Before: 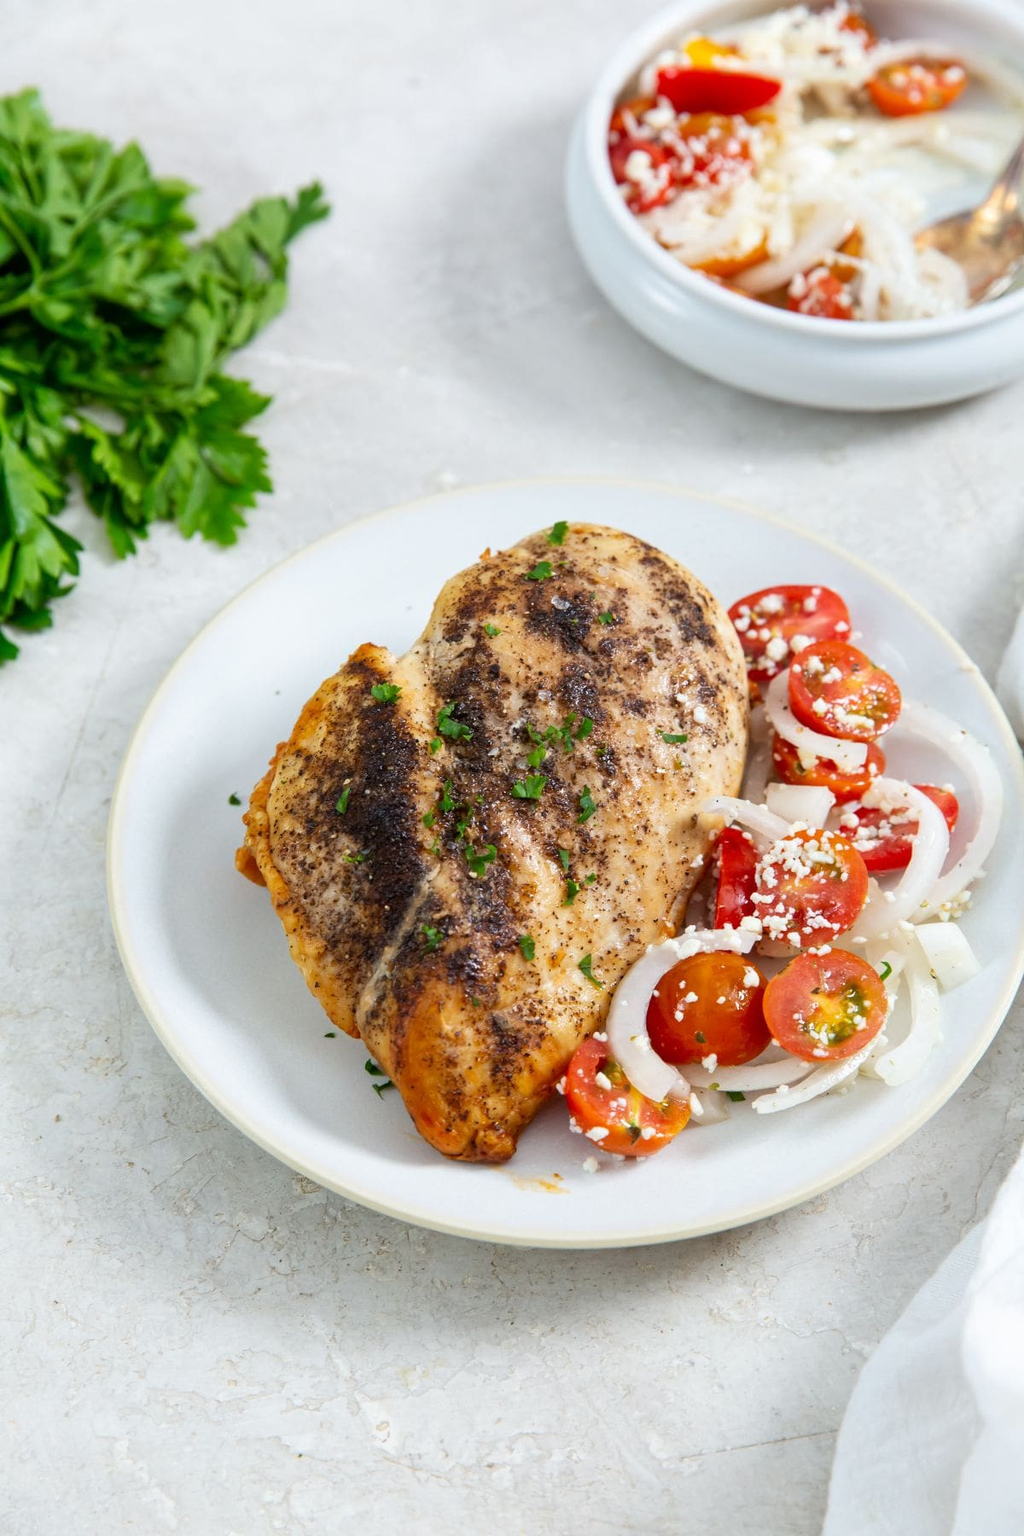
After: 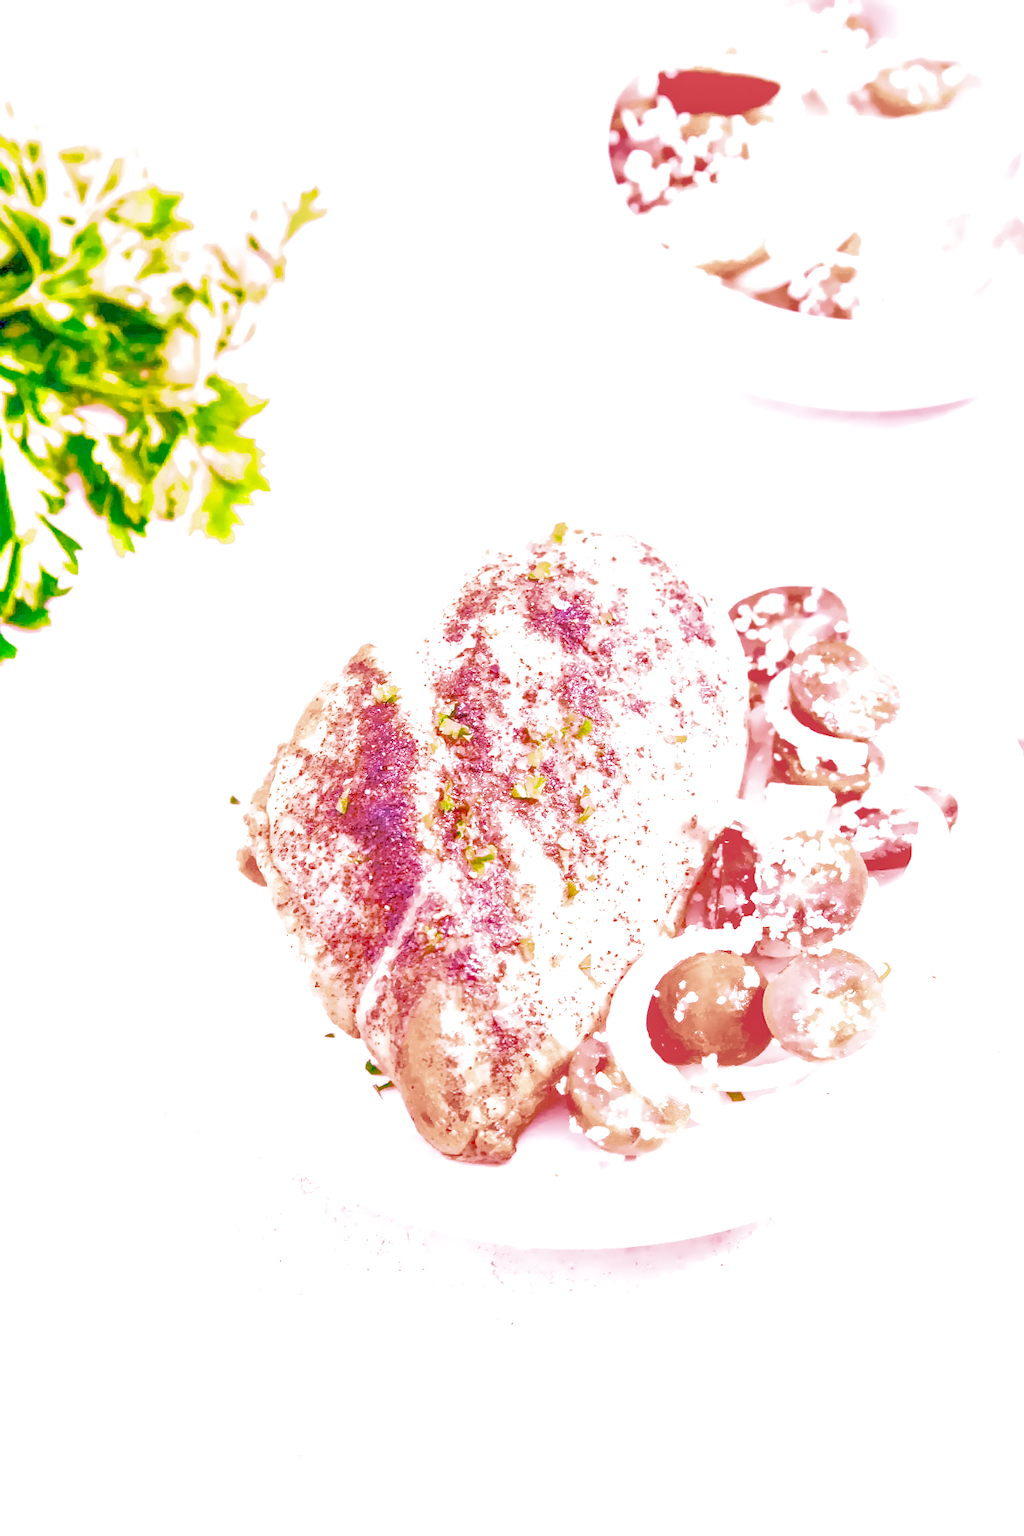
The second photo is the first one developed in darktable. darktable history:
local contrast: on, module defaults
color calibration: illuminant as shot in camera, x 0.358, y 0.373, temperature 4628.91 K
denoise (profiled): preserve shadows 1.52, scattering 0.002, a [-1, 0, 0], compensate highlight preservation false
haze removal: compatibility mode true, adaptive false
highlight reconstruction: on, module defaults
hot pixels: on, module defaults
lens correction: scale 1, crop 1, focal 16, aperture 5.6, distance 1000, camera "Canon EOS RP", lens "Canon RF 16mm F2.8 STM"
shadows and highlights: on, module defaults
white balance: red 2.229, blue 1.46
velvia: on, module defaults
filmic rgb: black relative exposure -9.5 EV, white relative exposure 3.02 EV, hardness 6.12
exposure: black level correction 0, exposure 1.198 EV, compensate exposure bias true, compensate highlight preservation false
color look up table "October Gold": target a [13.56, 18.13, -4.88, -19.26, 8.84, -33.4, 42.48, 10.41, 48.24, 22.98, -23.71, 22.65, 14.18, -38.34, 53.38, 4.647, 49.99, -28.63, -0.43, -0.64, -0.73, -0.15, -0.42, -0.08, 0 ×25], target b [14.06, 17.81, -21.93, 32.21, -25.4, -0.2, 67.25, -45.96, 16.25, -21.59, 57.26, 79.4, -50.3, 31.37, 28.19, 91.8, -14.57, -28.64, 1.19, -0.34, -0.5, -0.27, -1.23, -0.97, 0 ×25], num patches 24
color balance rgb: perceptual saturation grading › global saturation 35%, perceptual saturation grading › highlights -25%, perceptual saturation grading › shadows 50%
